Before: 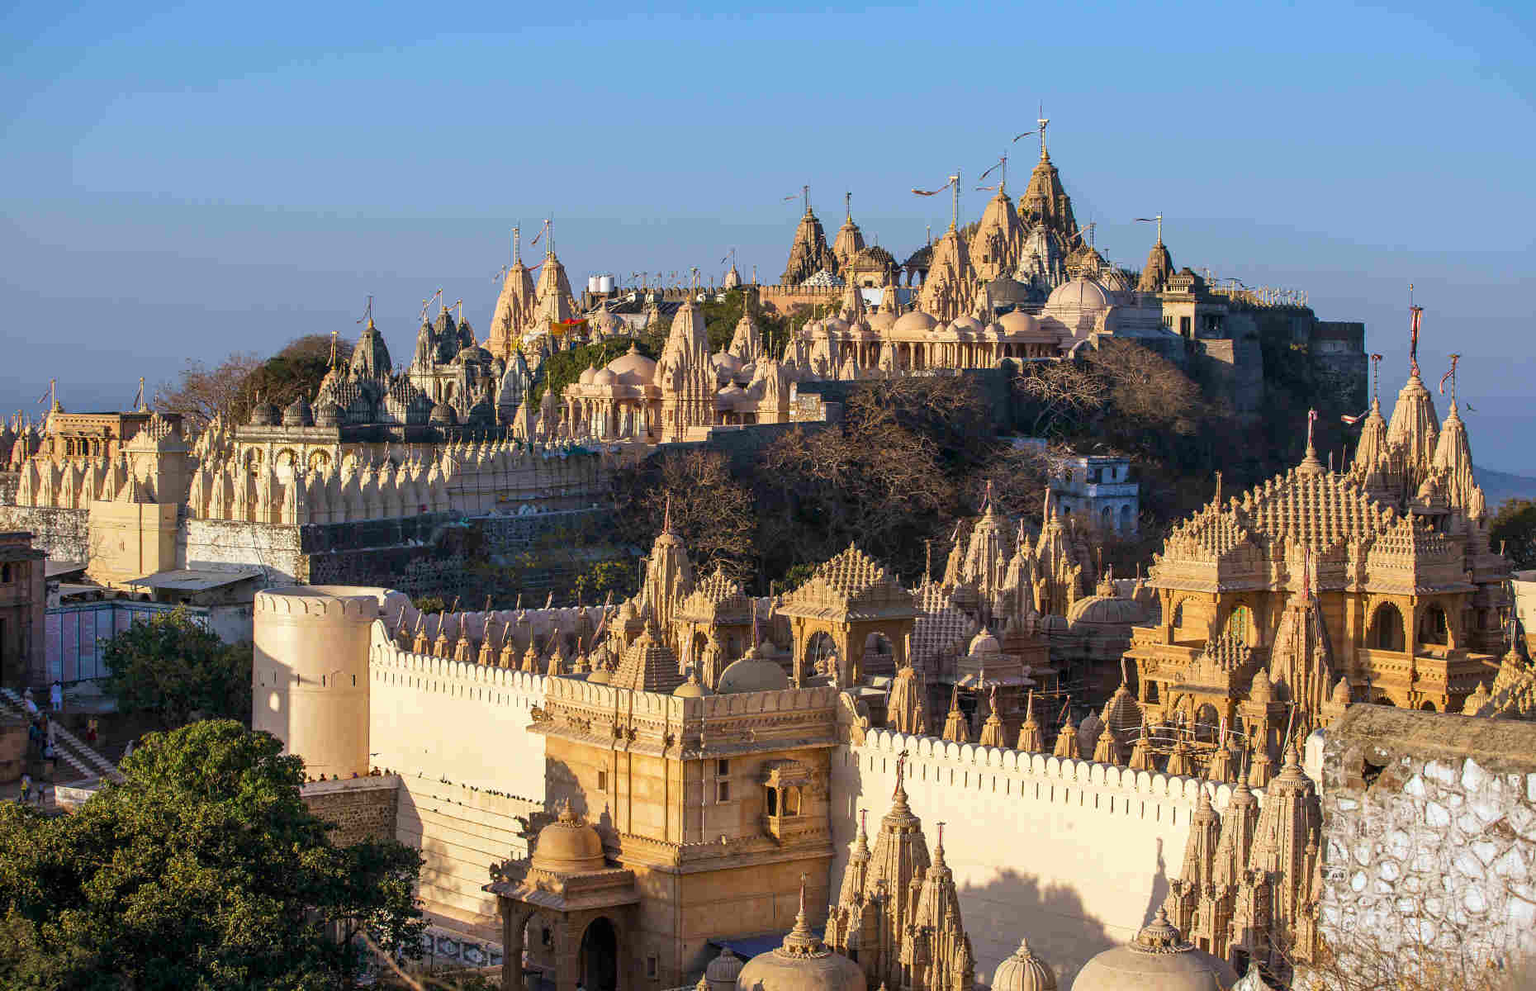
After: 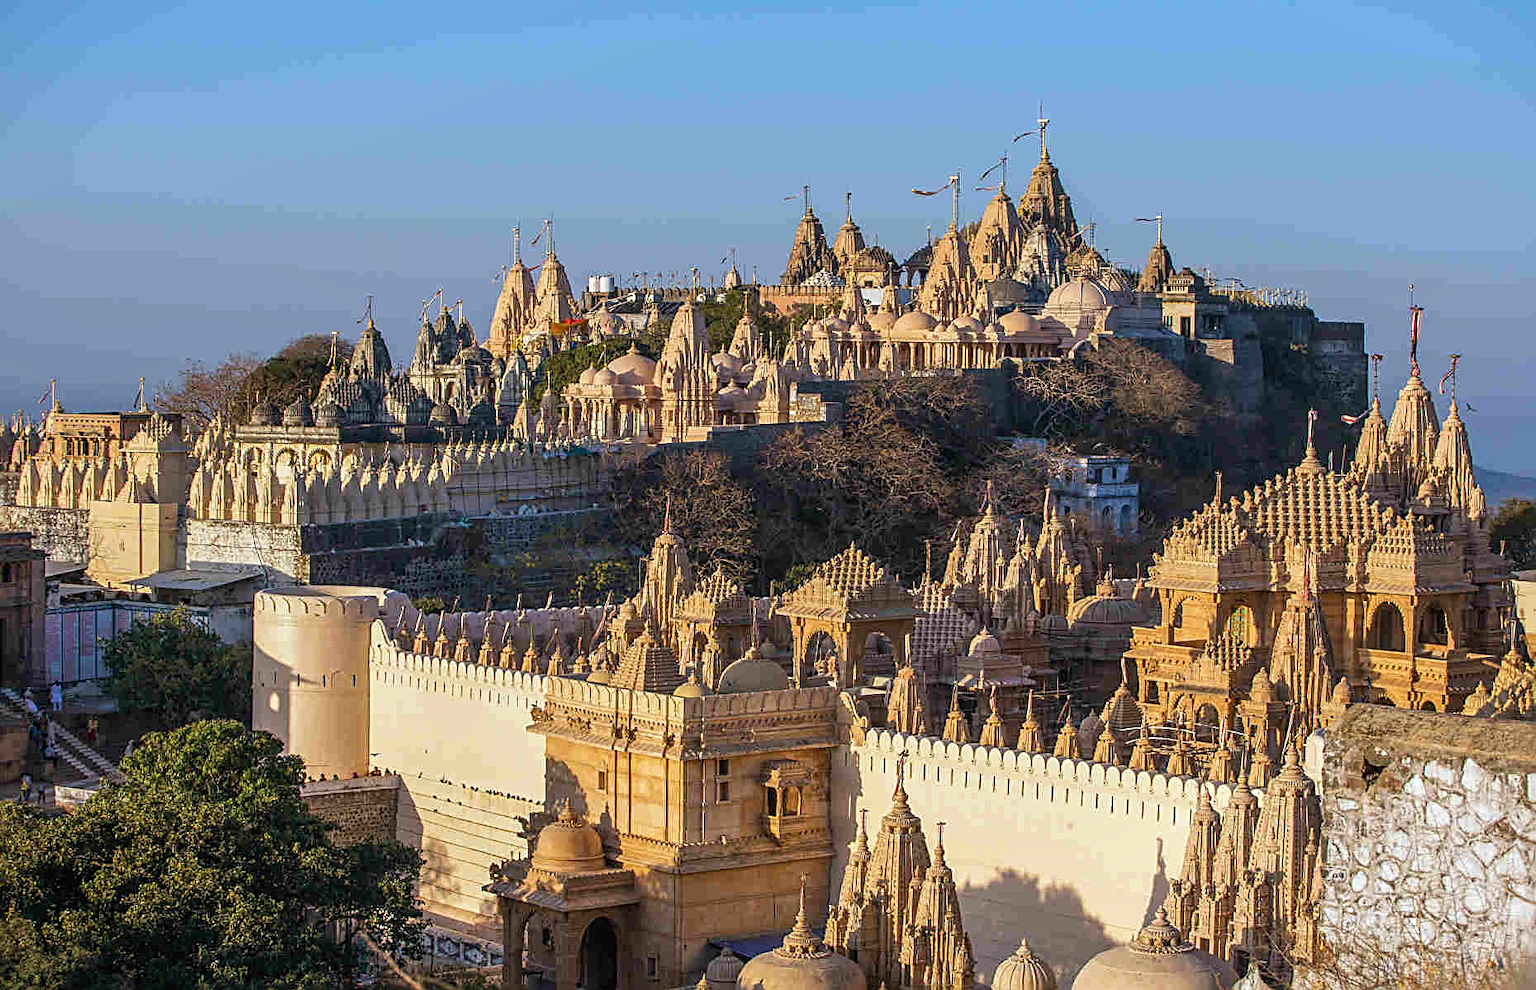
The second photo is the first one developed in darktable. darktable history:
sharpen: radius 2.531, amount 0.628
local contrast: detail 110%
